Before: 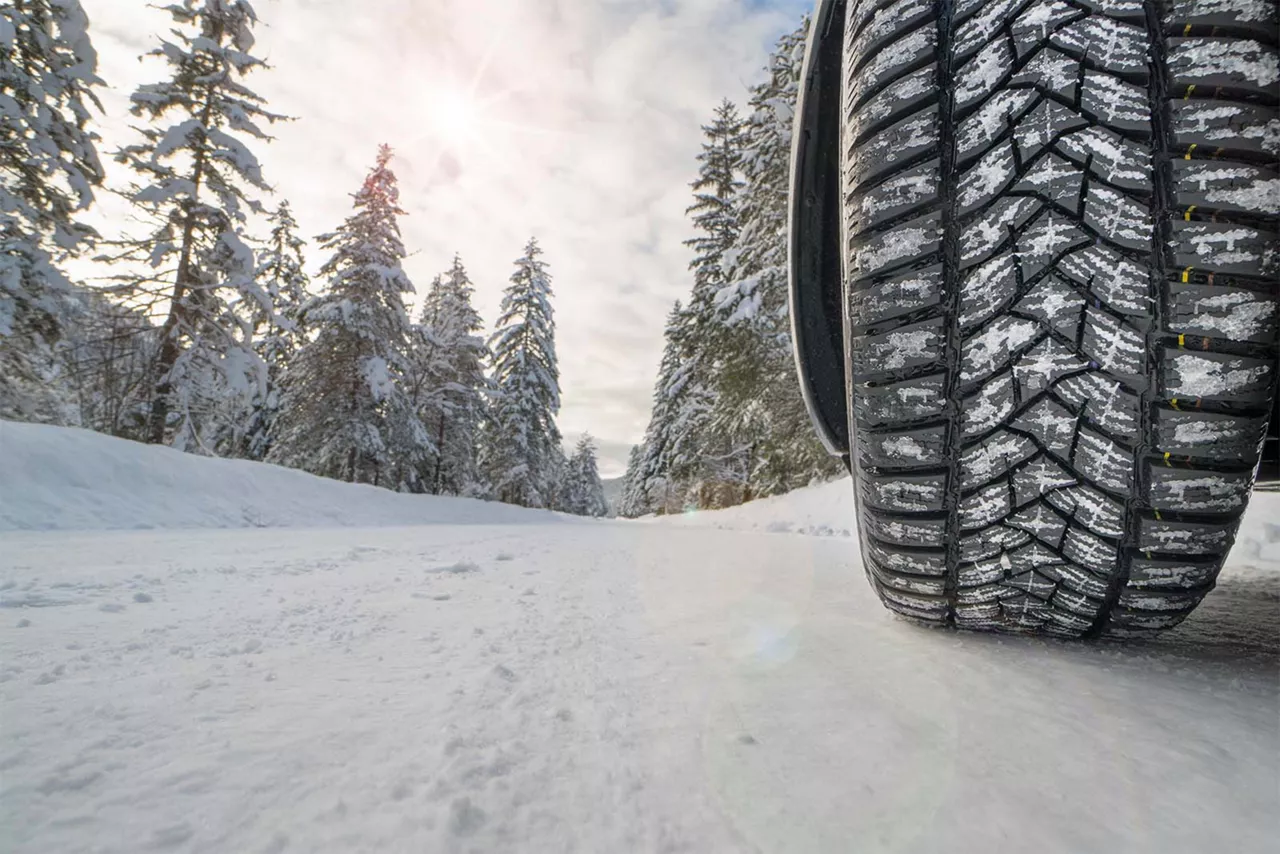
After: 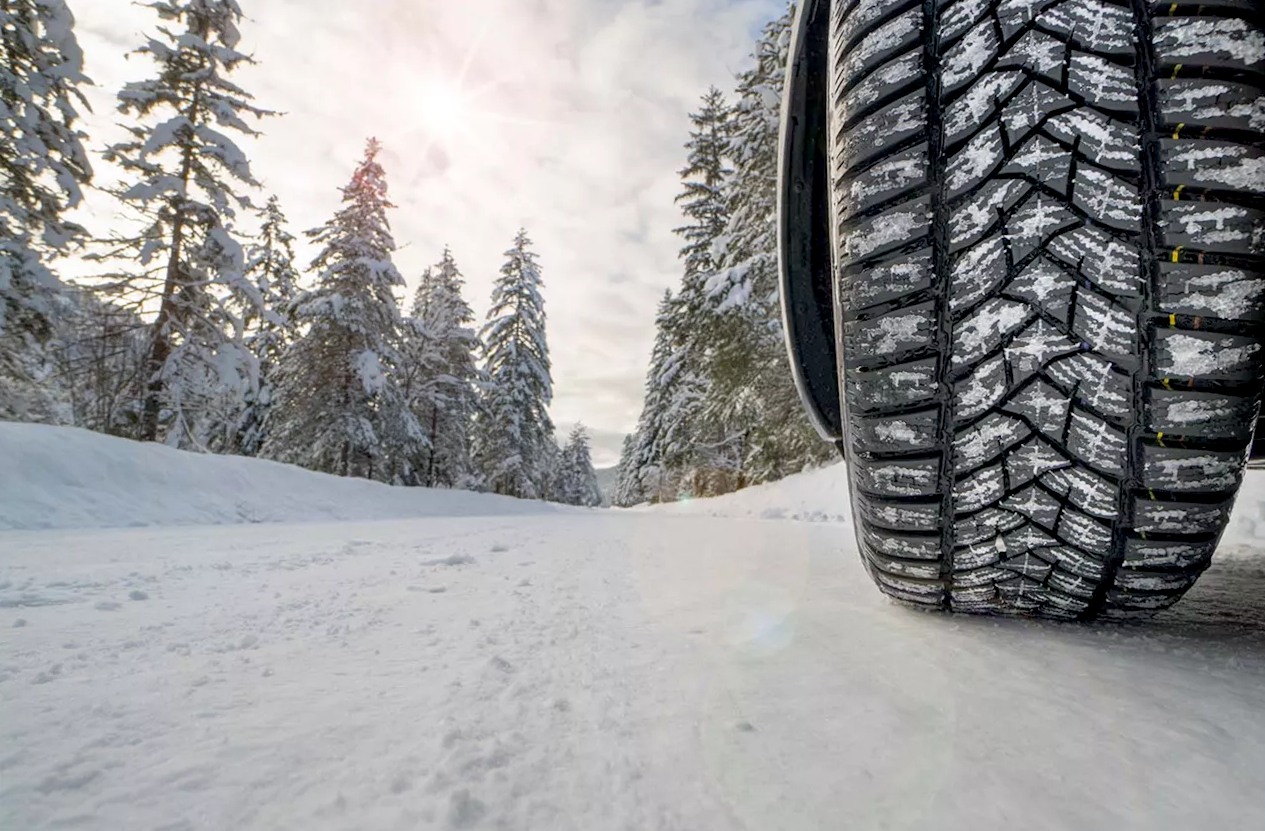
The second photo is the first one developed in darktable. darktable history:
exposure: black level correction 0.01, exposure 0.014 EV, compensate highlight preservation false
rotate and perspective: rotation -1°, crop left 0.011, crop right 0.989, crop top 0.025, crop bottom 0.975
